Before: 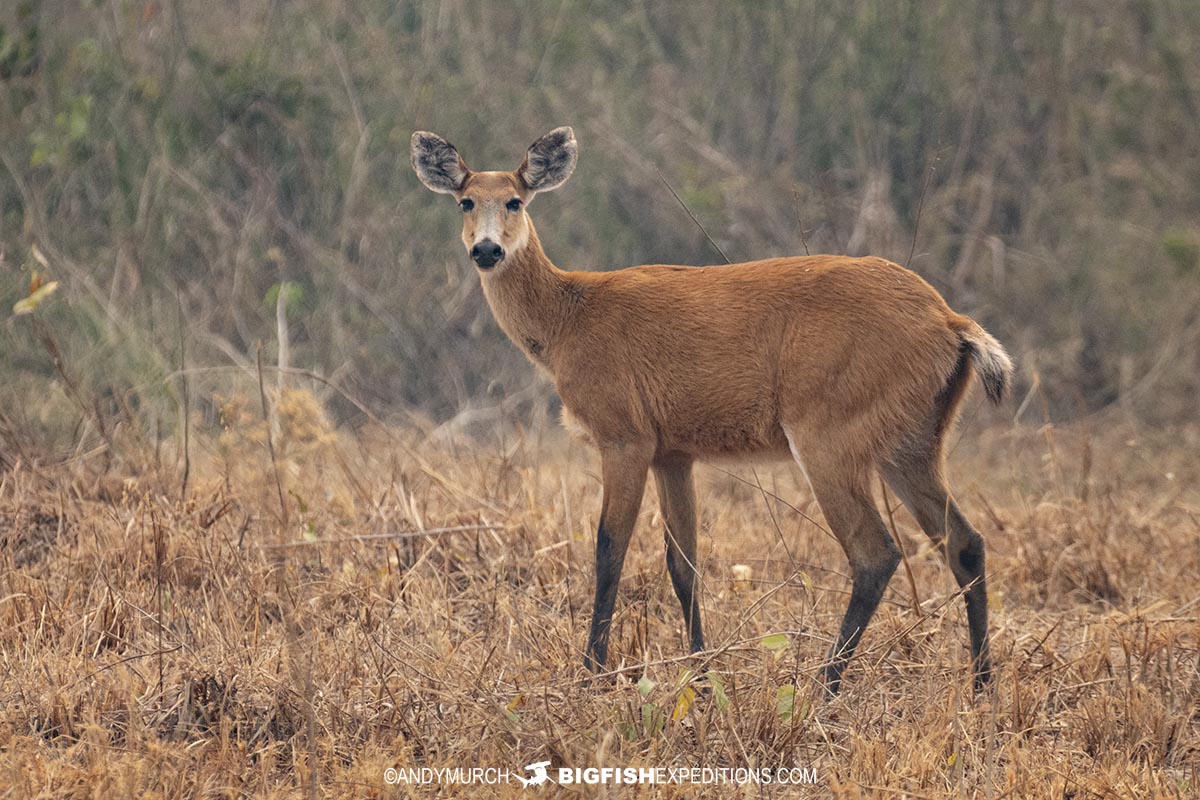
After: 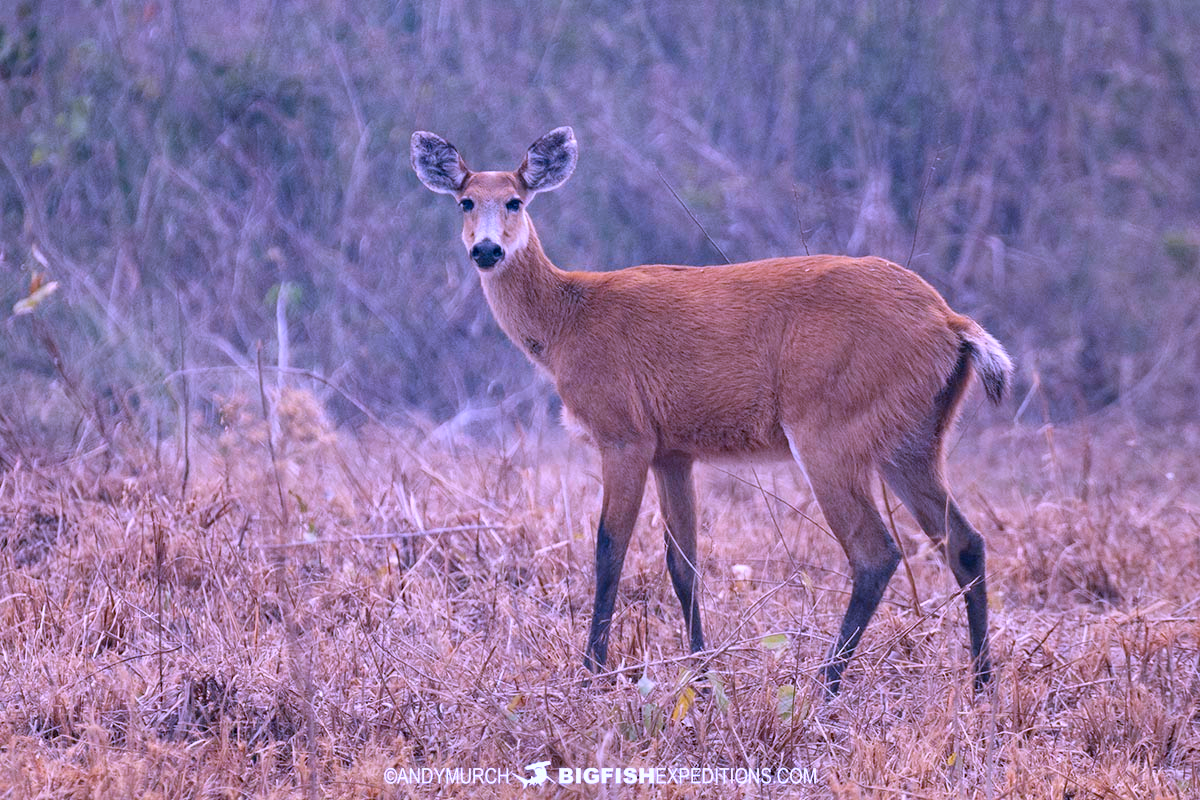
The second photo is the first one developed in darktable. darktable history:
contrast brightness saturation: contrast 0.04, saturation 0.07
white balance: red 0.98, blue 1.61
exposure: compensate highlight preservation false
